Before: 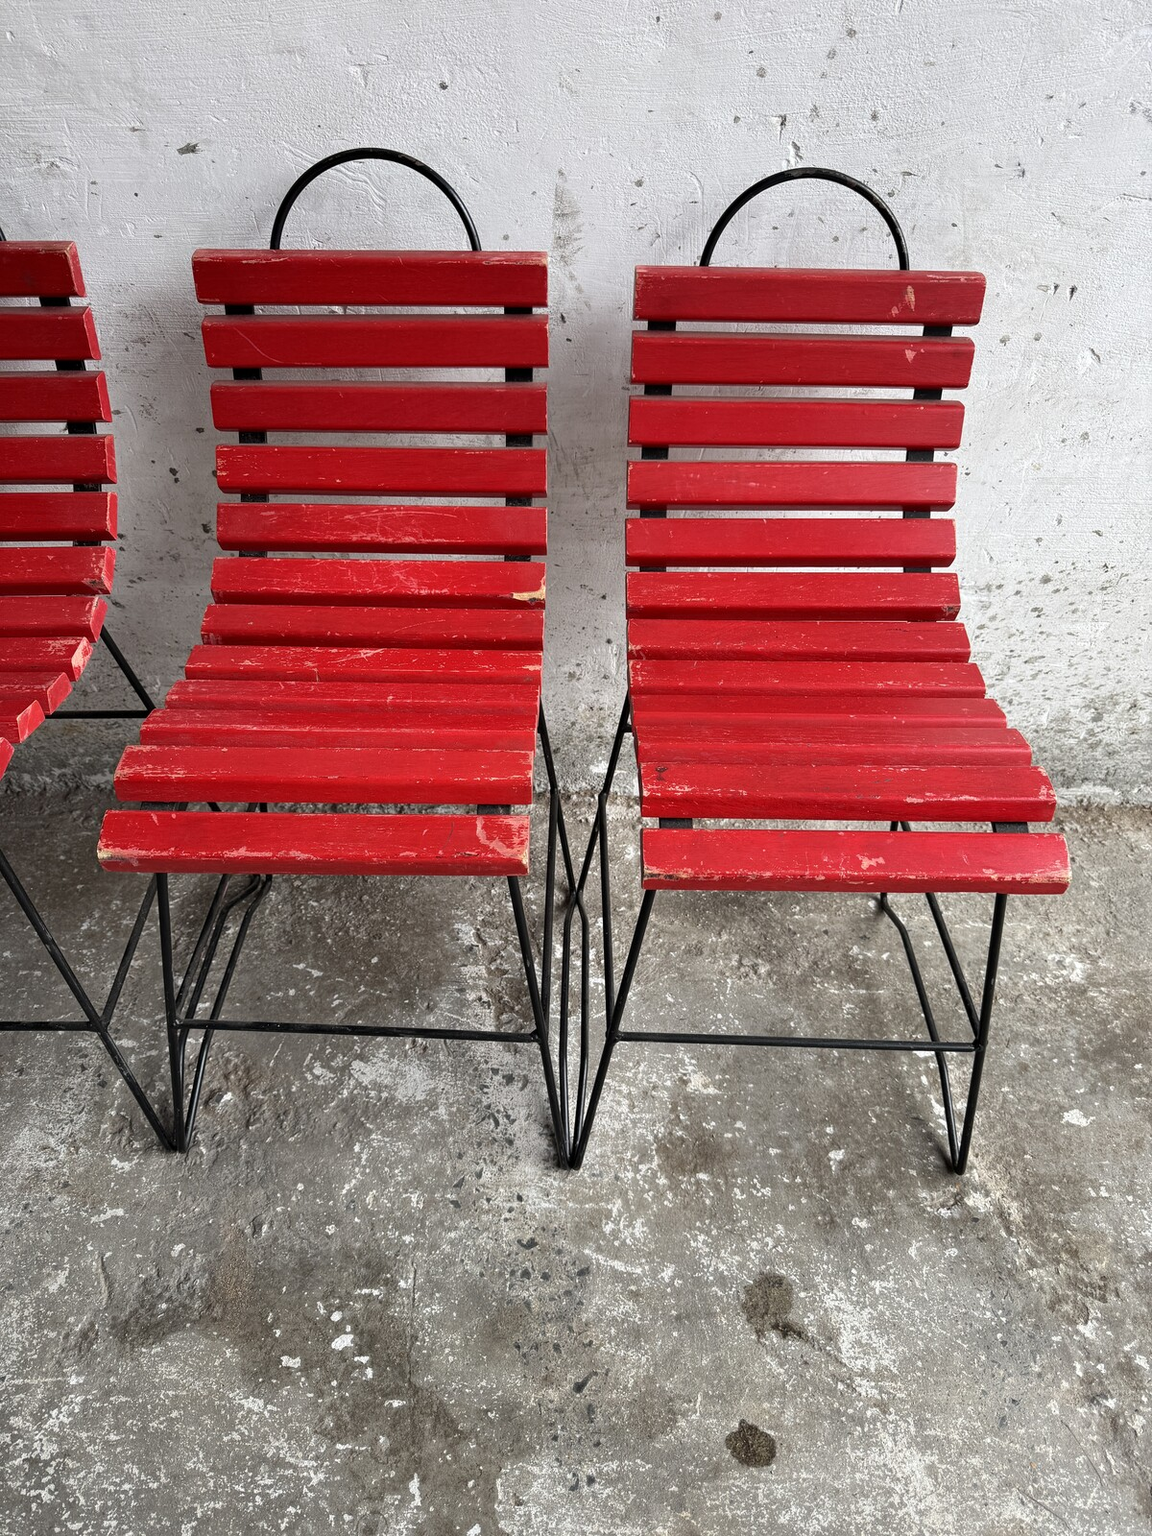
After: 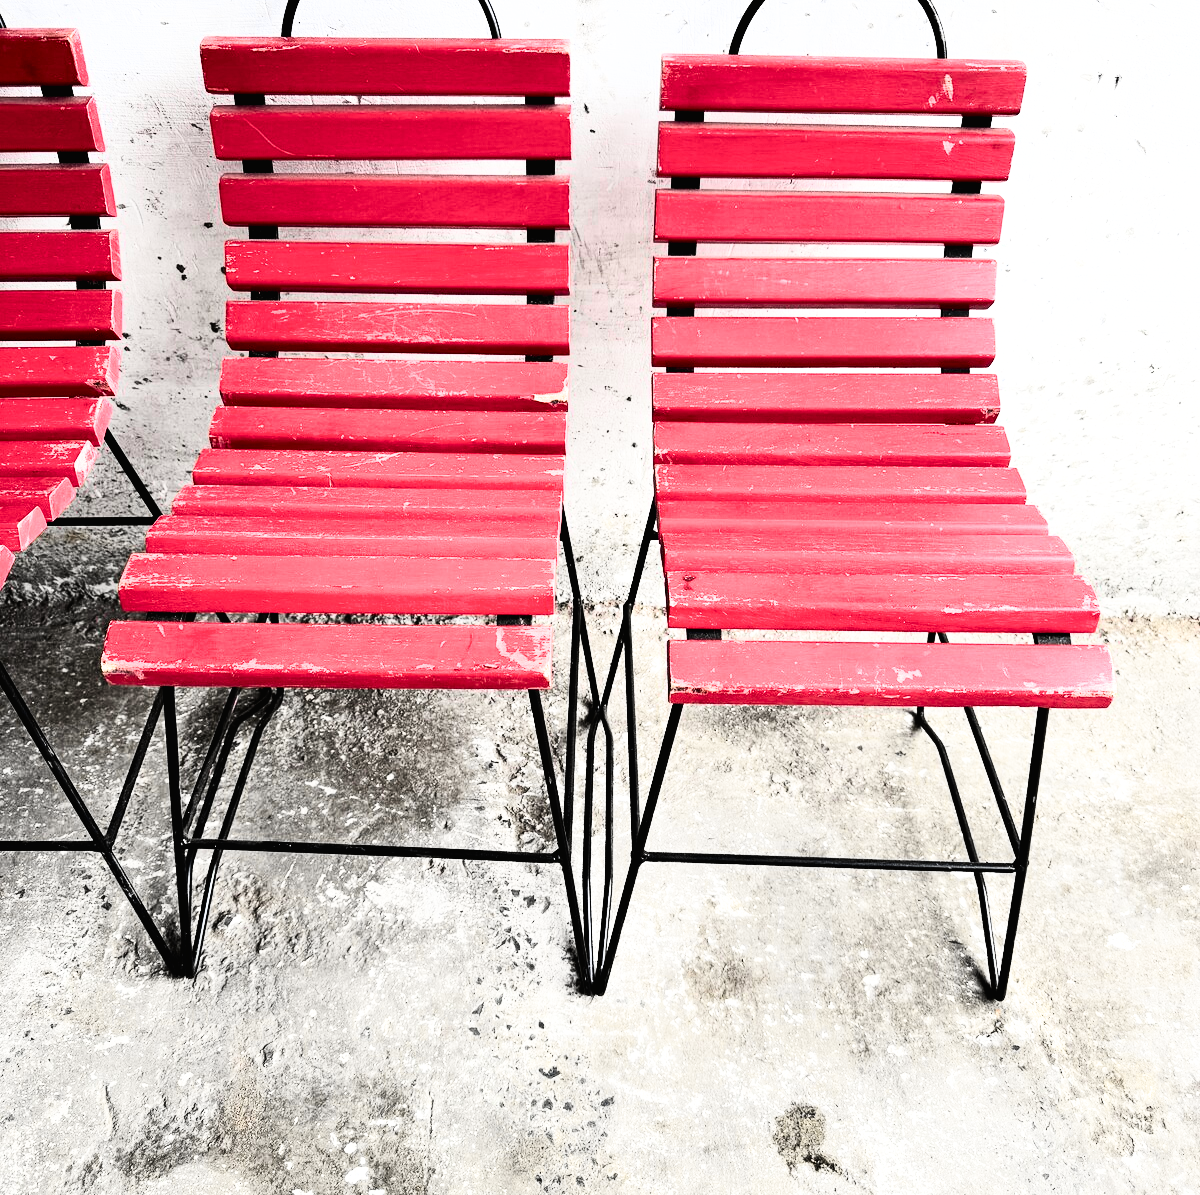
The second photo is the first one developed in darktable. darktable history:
tone curve: curves: ch0 [(0, 0.012) (0.056, 0.046) (0.218, 0.213) (0.606, 0.62) (0.82, 0.846) (1, 1)]; ch1 [(0, 0) (0.226, 0.261) (0.403, 0.437) (0.469, 0.472) (0.495, 0.499) (0.514, 0.504) (0.545, 0.555) (0.59, 0.598) (0.714, 0.733) (1, 1)]; ch2 [(0, 0) (0.269, 0.299) (0.459, 0.45) (0.498, 0.499) (0.523, 0.512) (0.568, 0.558) (0.634, 0.617) (0.702, 0.662) (0.781, 0.775) (1, 1)], color space Lab, independent channels, preserve colors none
exposure: black level correction 0, exposure 0.929 EV, compensate highlight preservation false
crop: top 13.959%, bottom 11.315%
filmic rgb: black relative exposure -4.01 EV, white relative exposure 2.99 EV, threshold 2.97 EV, hardness 2.99, contrast 1.406, iterations of high-quality reconstruction 0, enable highlight reconstruction true
contrast brightness saturation: contrast 0.377, brightness 0.105
